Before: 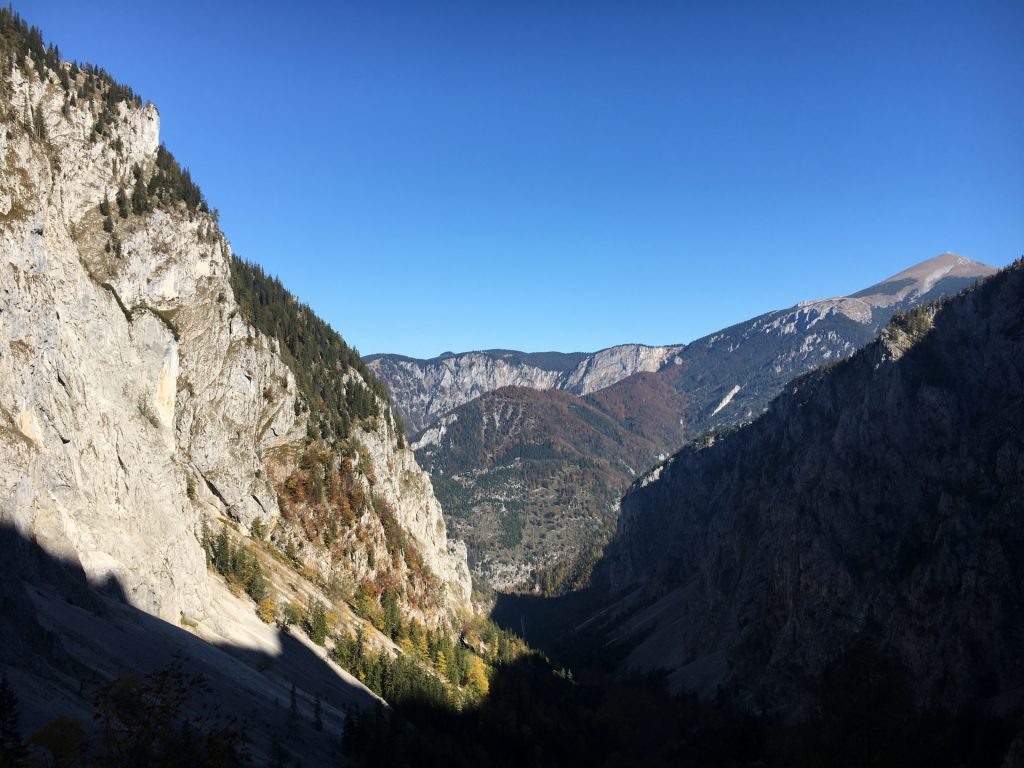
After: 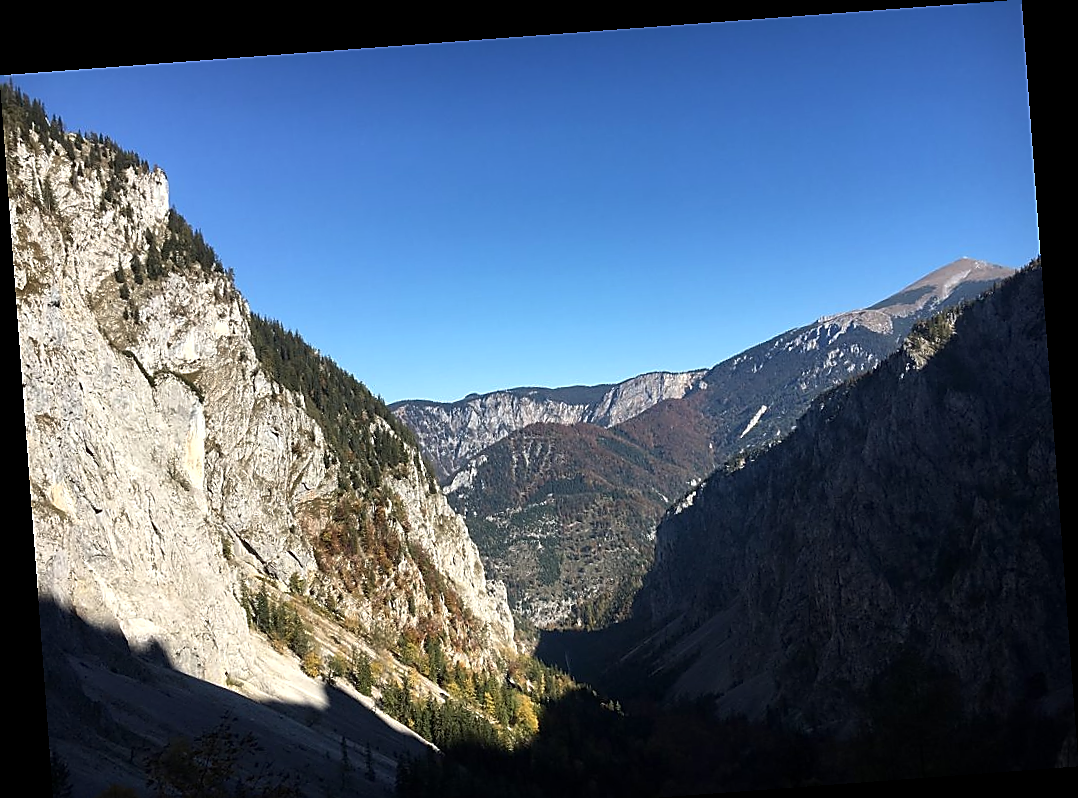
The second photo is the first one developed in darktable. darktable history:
tone curve: curves: ch0 [(0, 0) (0.641, 0.595) (1, 1)], color space Lab, linked channels, preserve colors none
exposure: exposure 0.197 EV, compensate highlight preservation false
rotate and perspective: rotation -4.25°, automatic cropping off
crop and rotate: top 0%, bottom 5.097%
sharpen: radius 1.4, amount 1.25, threshold 0.7
